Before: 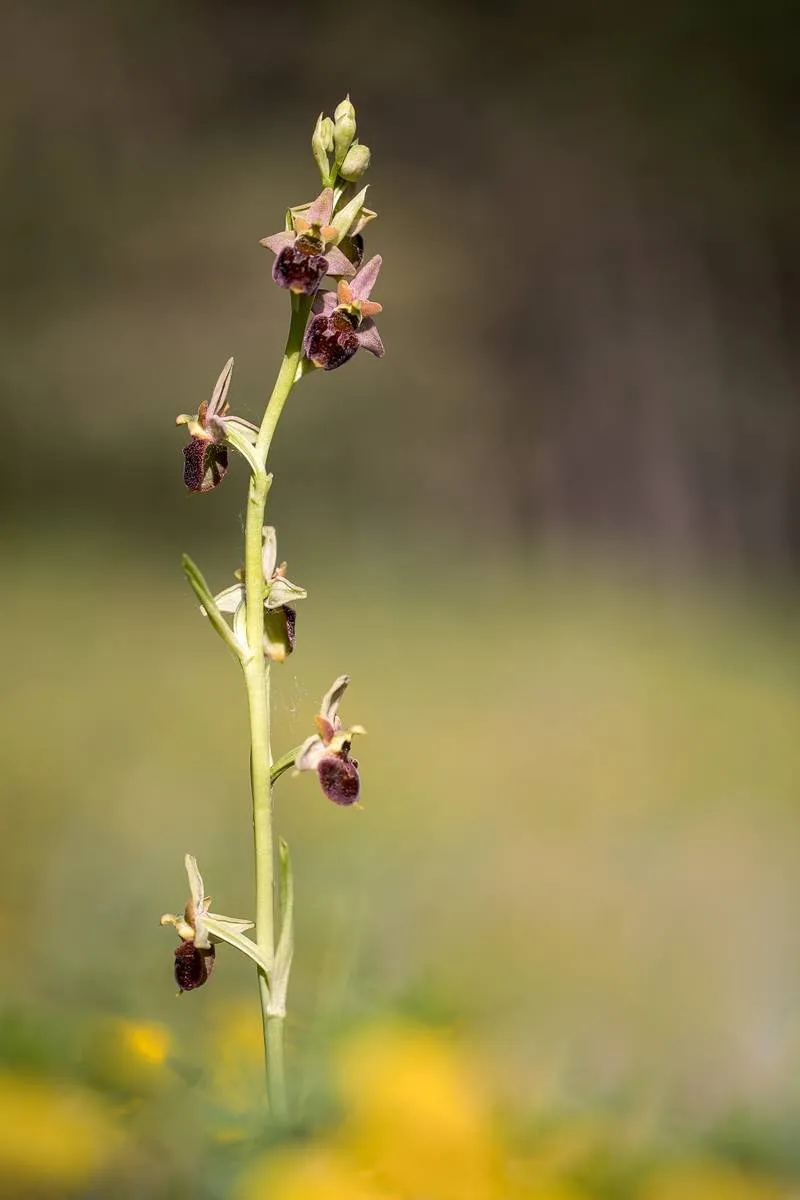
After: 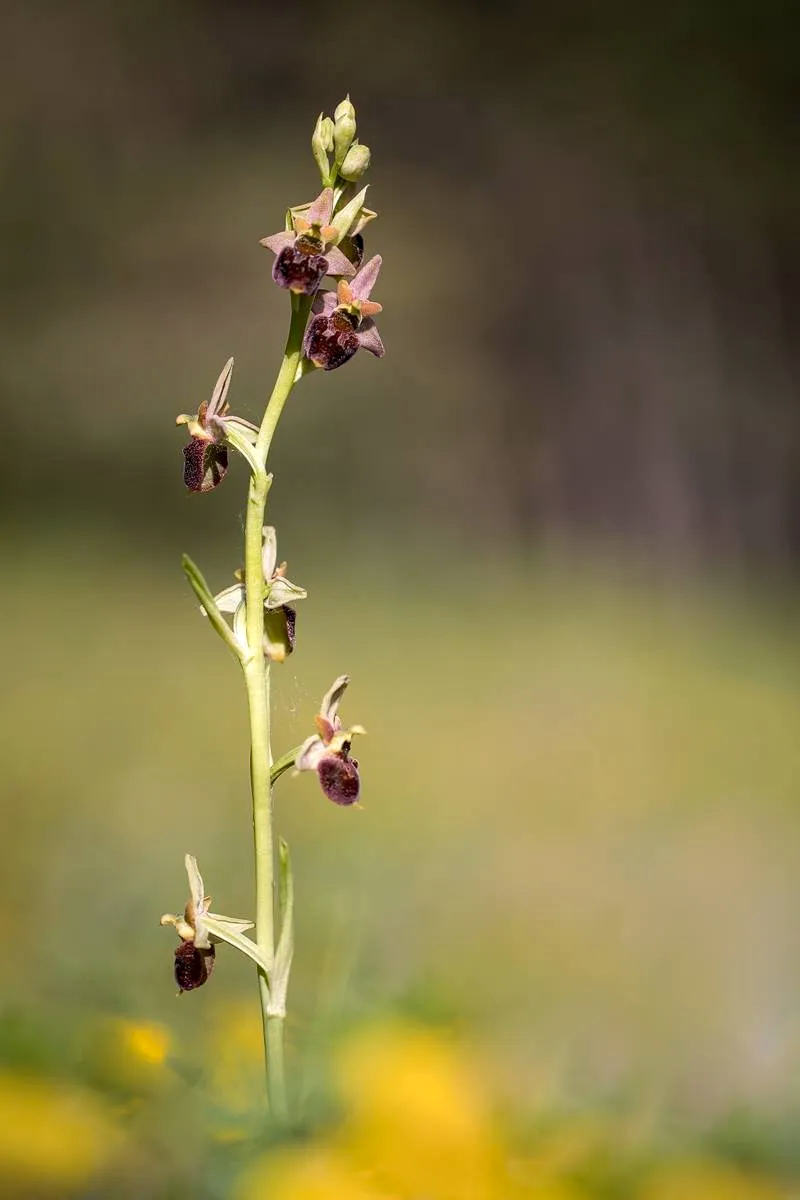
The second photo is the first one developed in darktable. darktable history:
haze removal: strength 0.096, compatibility mode true, adaptive false
